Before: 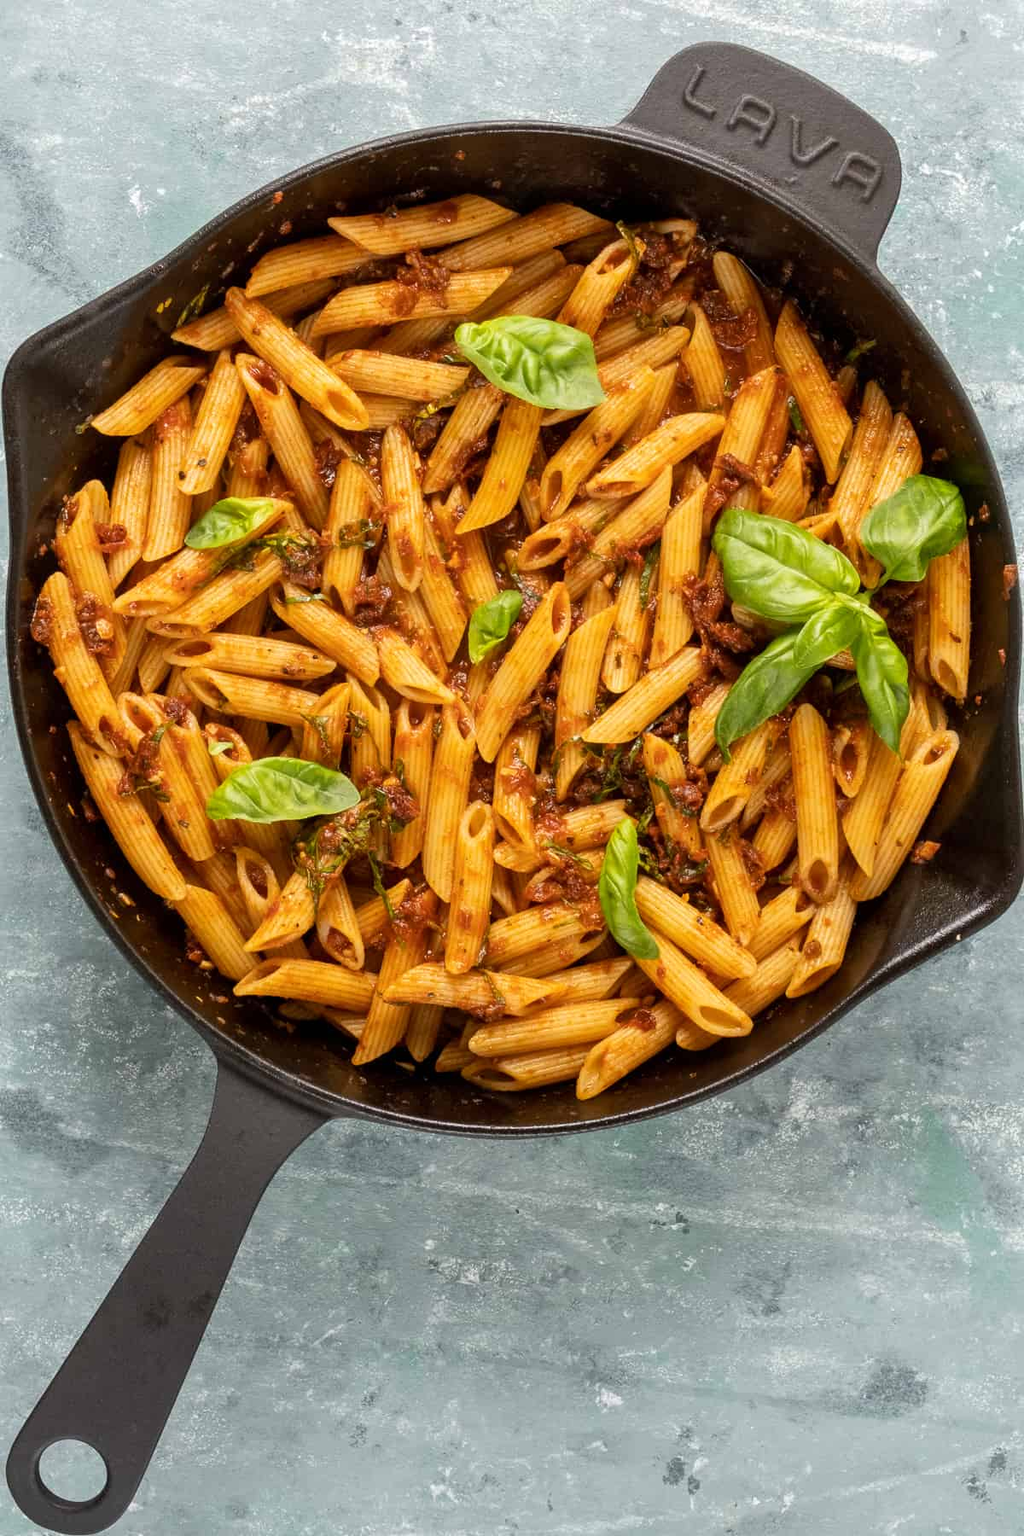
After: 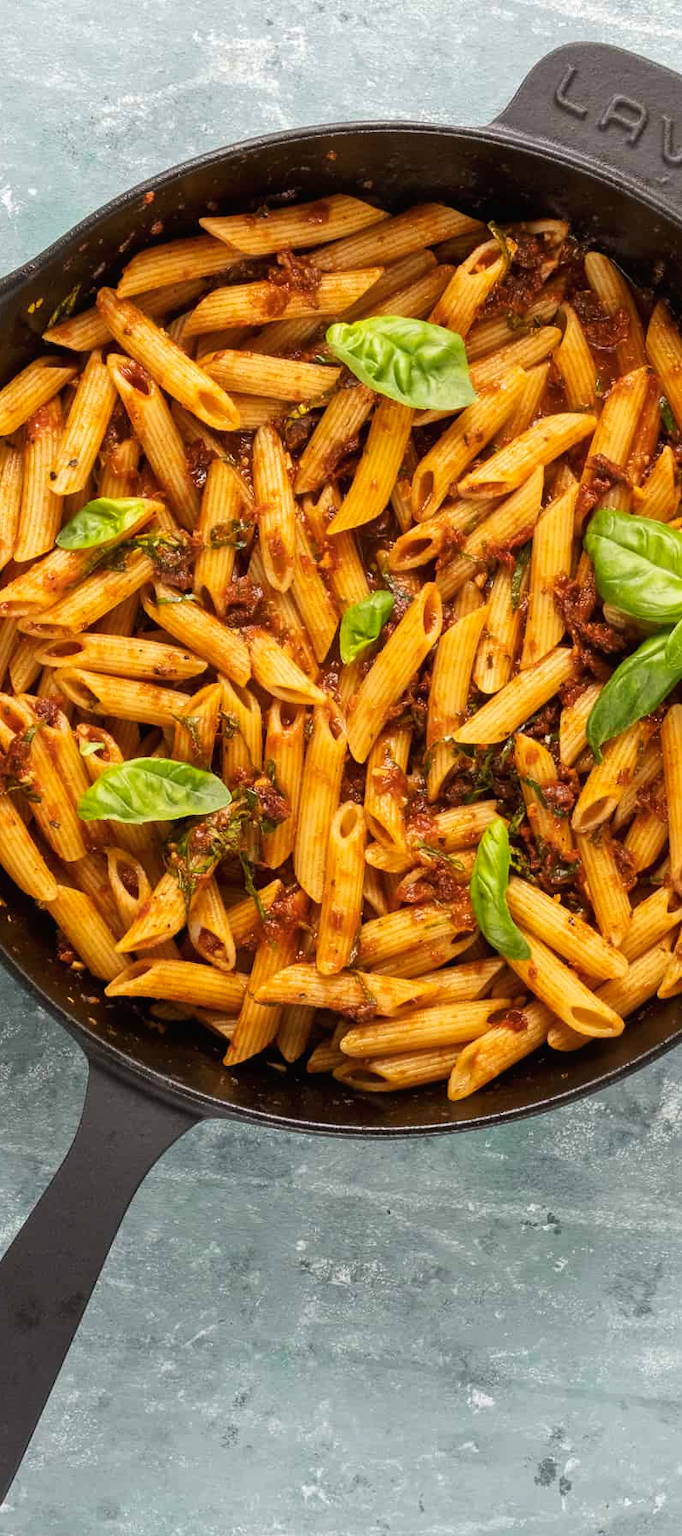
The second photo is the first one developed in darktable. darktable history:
crop and rotate: left 12.648%, right 20.685%
tone curve: curves: ch0 [(0, 0) (0.003, 0.014) (0.011, 0.019) (0.025, 0.029) (0.044, 0.047) (0.069, 0.071) (0.1, 0.101) (0.136, 0.131) (0.177, 0.166) (0.224, 0.212) (0.277, 0.263) (0.335, 0.32) (0.399, 0.387) (0.468, 0.459) (0.543, 0.541) (0.623, 0.626) (0.709, 0.717) (0.801, 0.813) (0.898, 0.909) (1, 1)], preserve colors none
